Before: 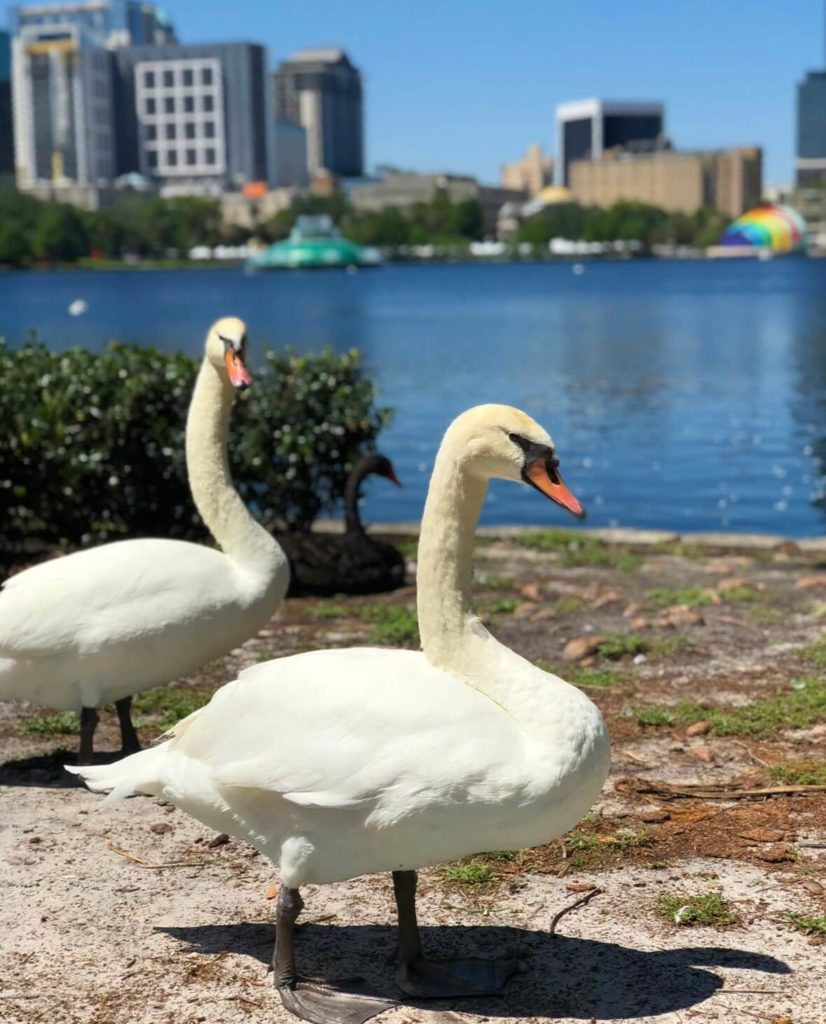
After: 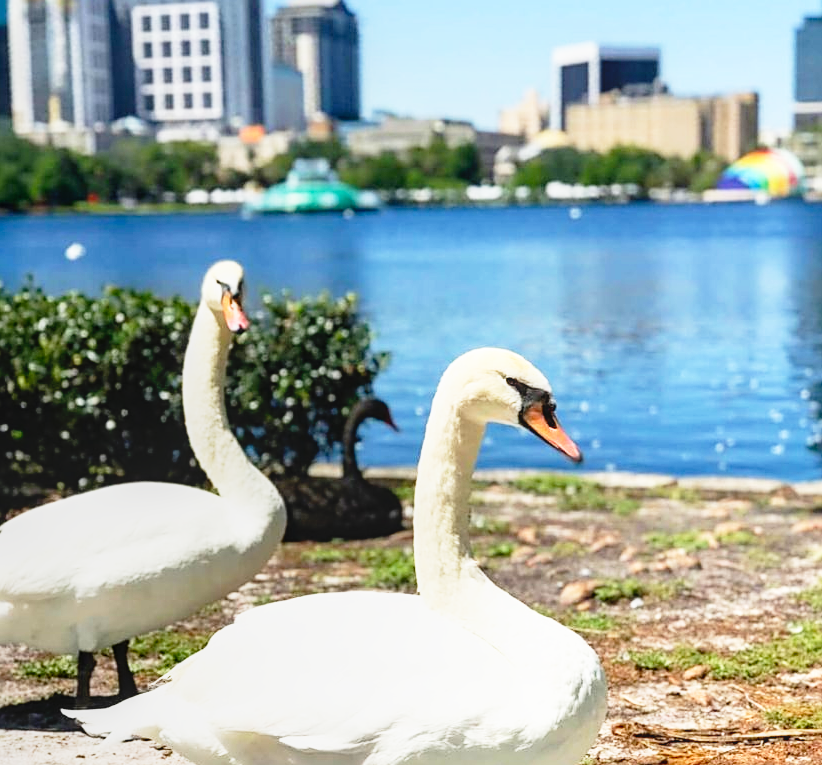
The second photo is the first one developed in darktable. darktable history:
crop: left 0.387%, top 5.469%, bottom 19.809%
base curve: curves: ch0 [(0, 0) (0.012, 0.01) (0.073, 0.168) (0.31, 0.711) (0.645, 0.957) (1, 1)], preserve colors none
contrast brightness saturation: contrast 0.08, saturation 0.02
local contrast: detail 110%
sharpen: on, module defaults
